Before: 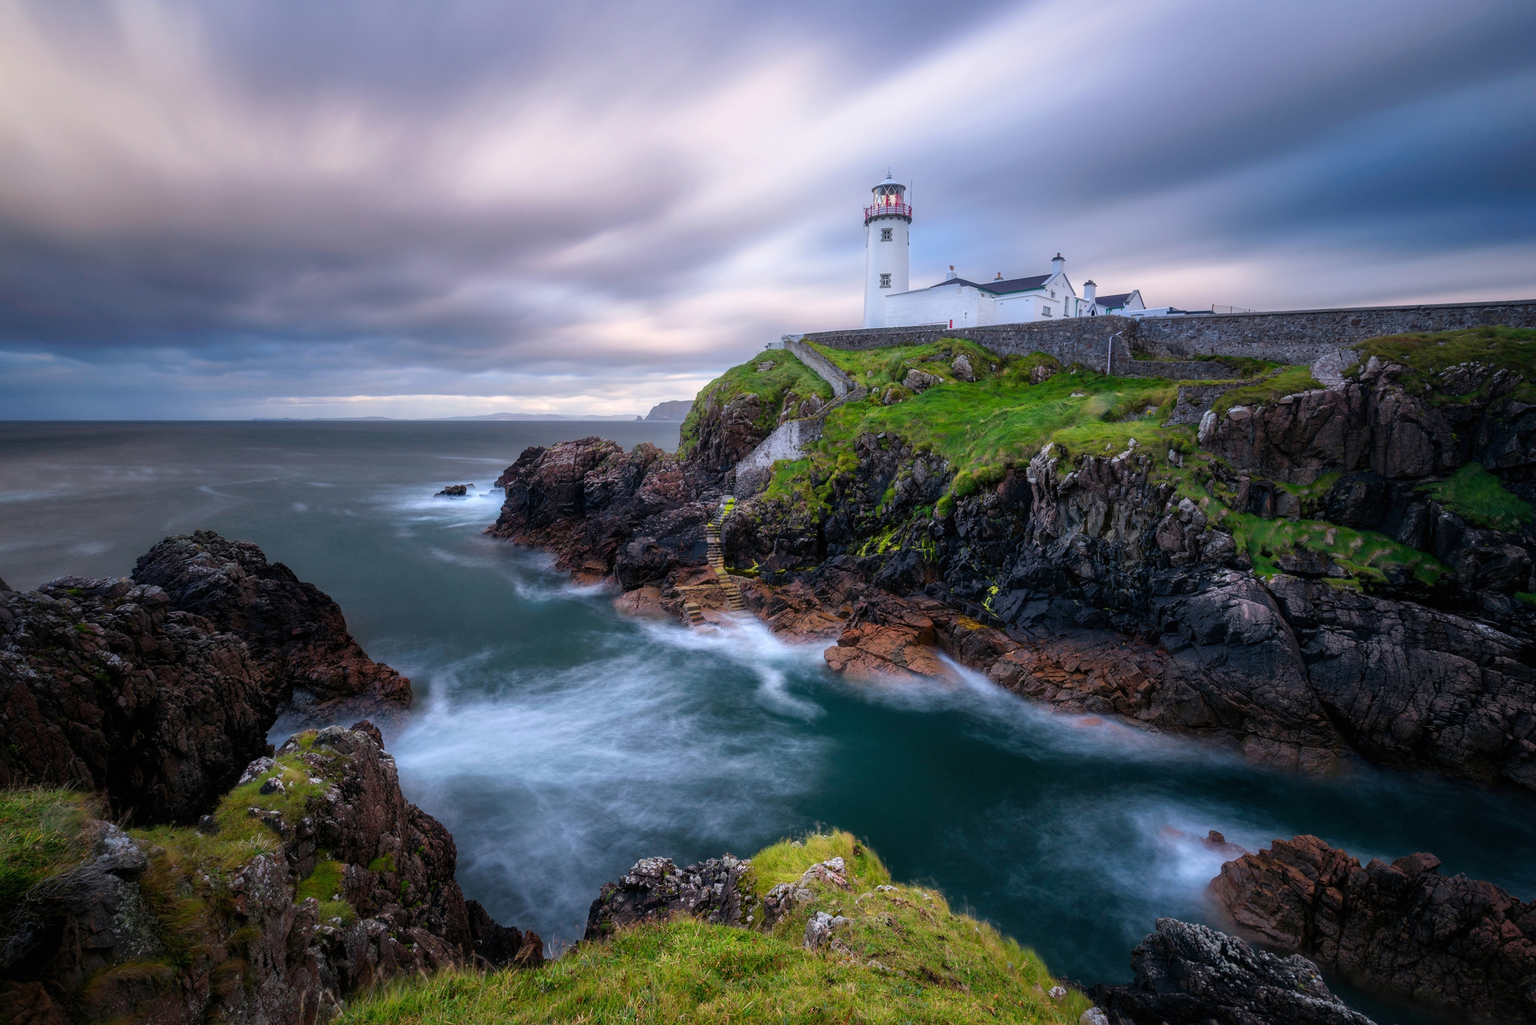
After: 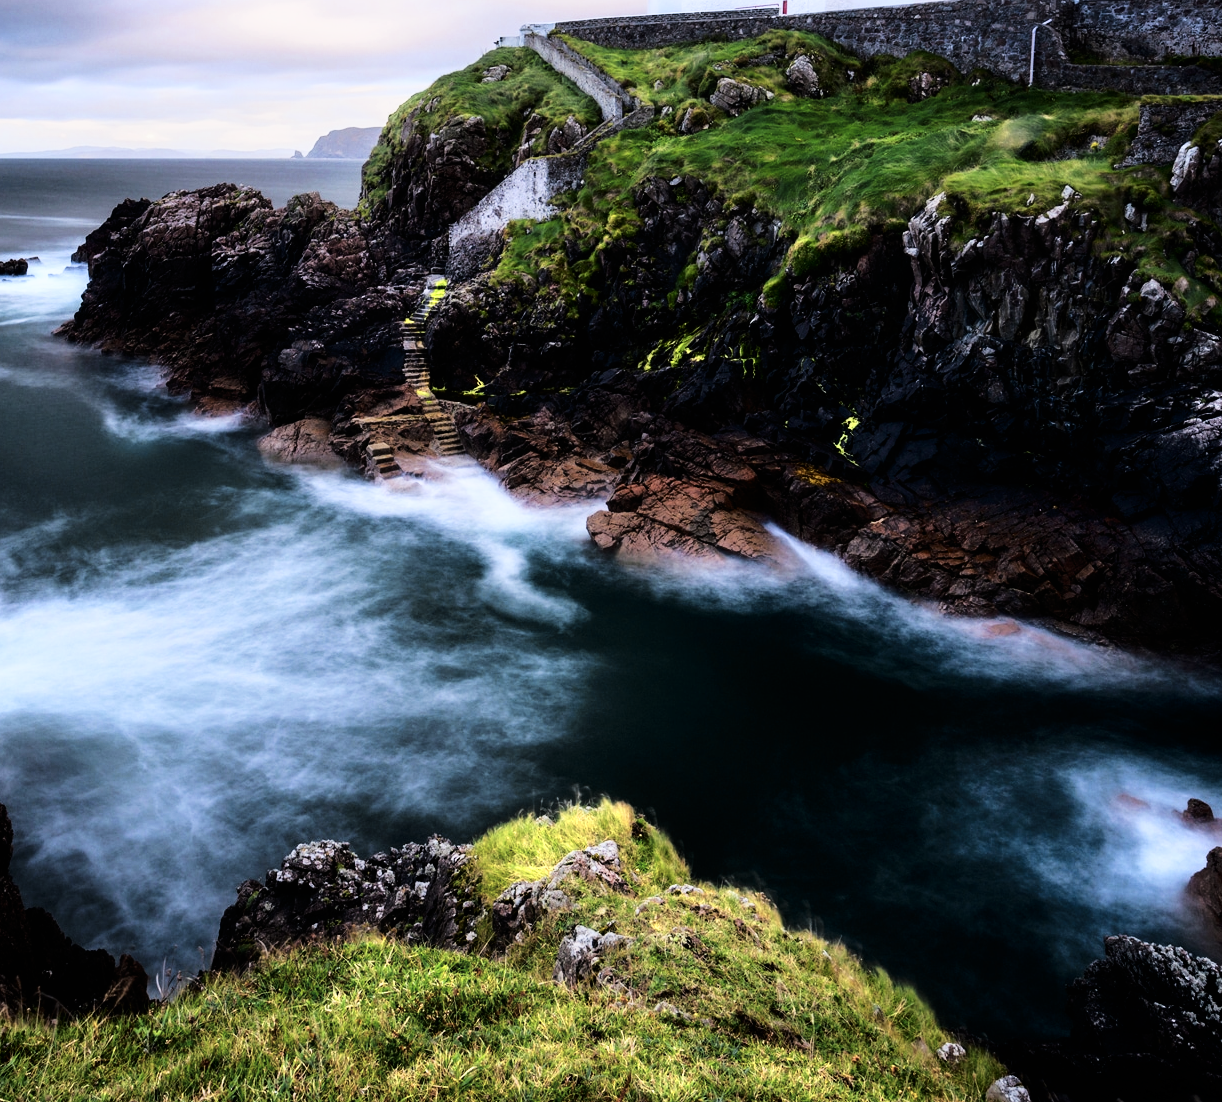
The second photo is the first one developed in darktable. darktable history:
crop and rotate: left 29.237%, top 31.152%, right 19.807%
tone equalizer: -8 EV -0.75 EV, -7 EV -0.7 EV, -6 EV -0.6 EV, -5 EV -0.4 EV, -3 EV 0.4 EV, -2 EV 0.6 EV, -1 EV 0.7 EV, +0 EV 0.75 EV, edges refinement/feathering 500, mask exposure compensation -1.57 EV, preserve details no
filmic rgb: black relative exposure -5 EV, hardness 2.88, contrast 1.3, highlights saturation mix -30%
shadows and highlights: shadows -62.32, white point adjustment -5.22, highlights 61.59
color zones: curves: ch0 [(0, 0.485) (0.178, 0.476) (0.261, 0.623) (0.411, 0.403) (0.708, 0.603) (0.934, 0.412)]; ch1 [(0.003, 0.485) (0.149, 0.496) (0.229, 0.584) (0.326, 0.551) (0.484, 0.262) (0.757, 0.643)]
exposure: black level correction -0.025, exposure -0.117 EV, compensate highlight preservation false
